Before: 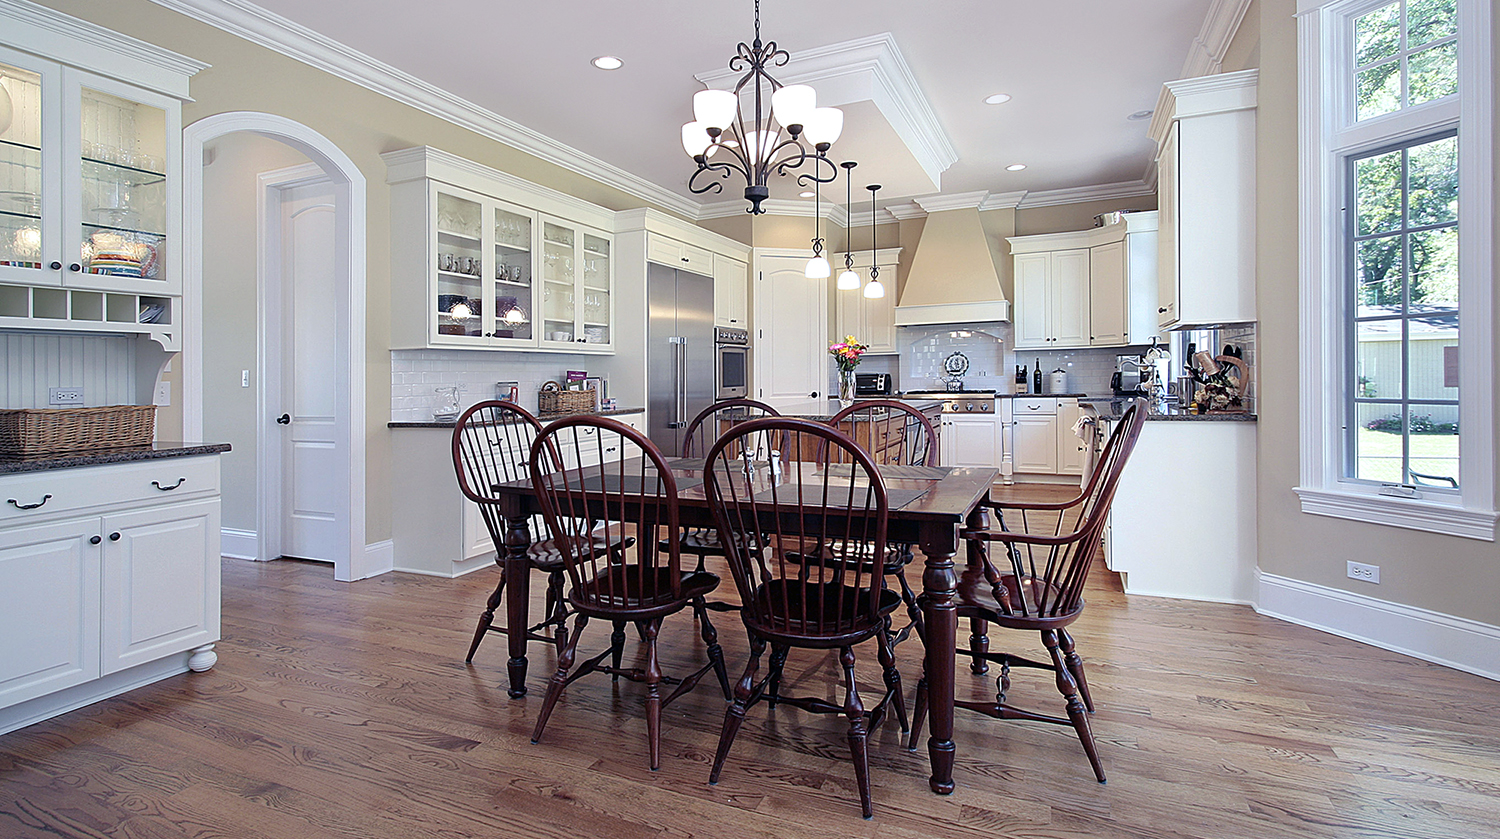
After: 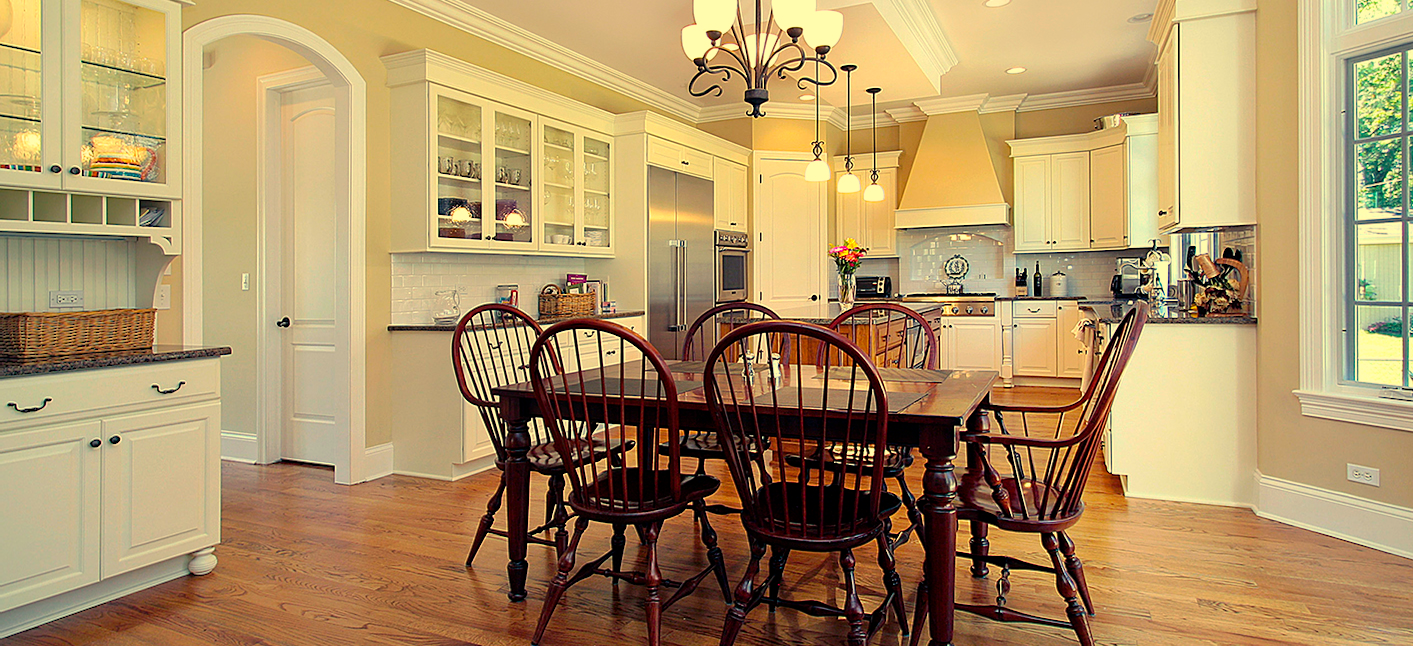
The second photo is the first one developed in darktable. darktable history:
white balance: red 1.08, blue 0.791
color balance rgb: perceptual saturation grading › global saturation 30%, global vibrance 20%
crop and rotate: angle 0.03°, top 11.643%, right 5.651%, bottom 11.189%
